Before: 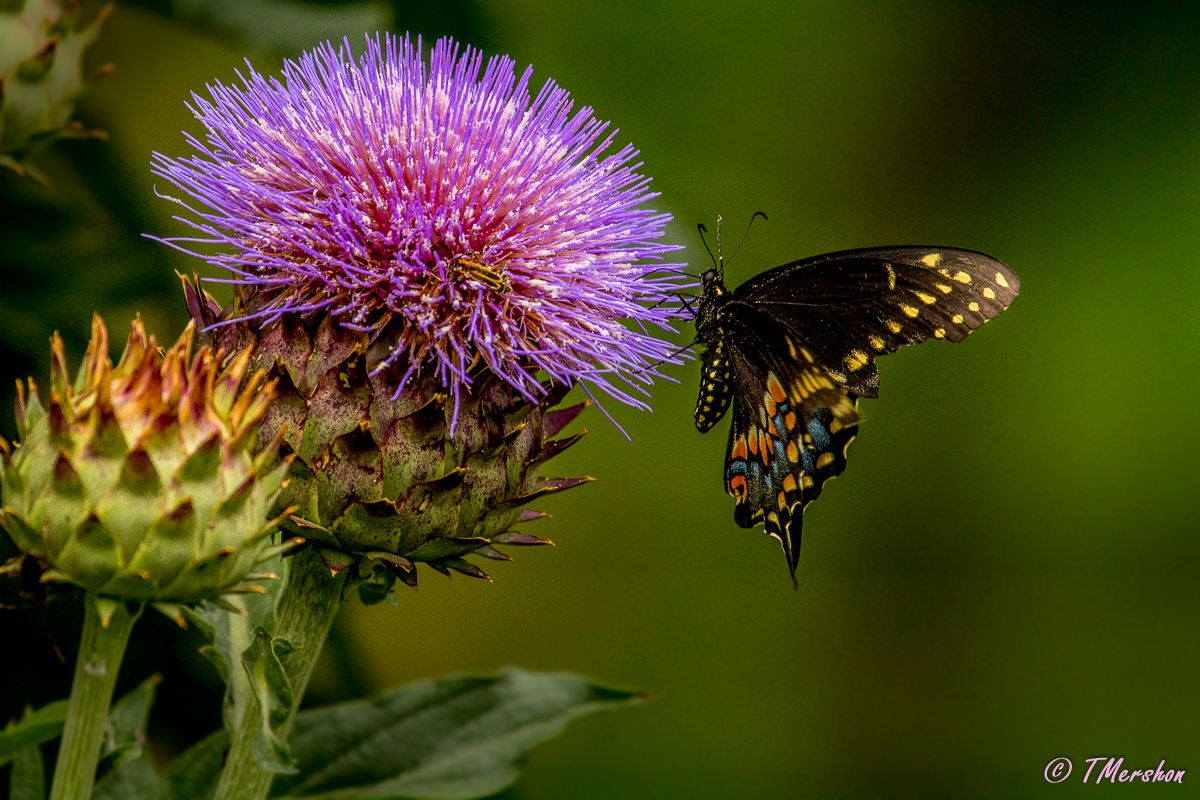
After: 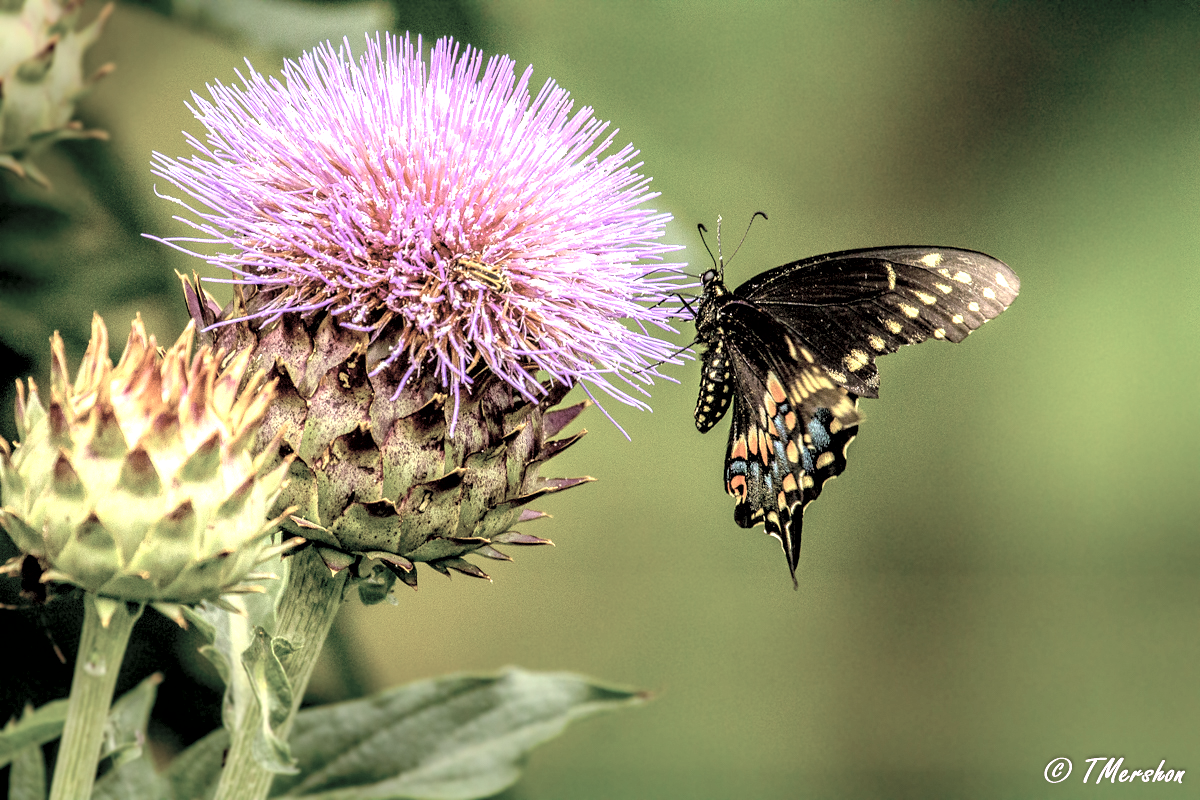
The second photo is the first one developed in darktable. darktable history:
exposure: black level correction 0.001, exposure 1.719 EV, compensate exposure bias true, compensate highlight preservation false
contrast brightness saturation: brightness 0.18, saturation -0.5
